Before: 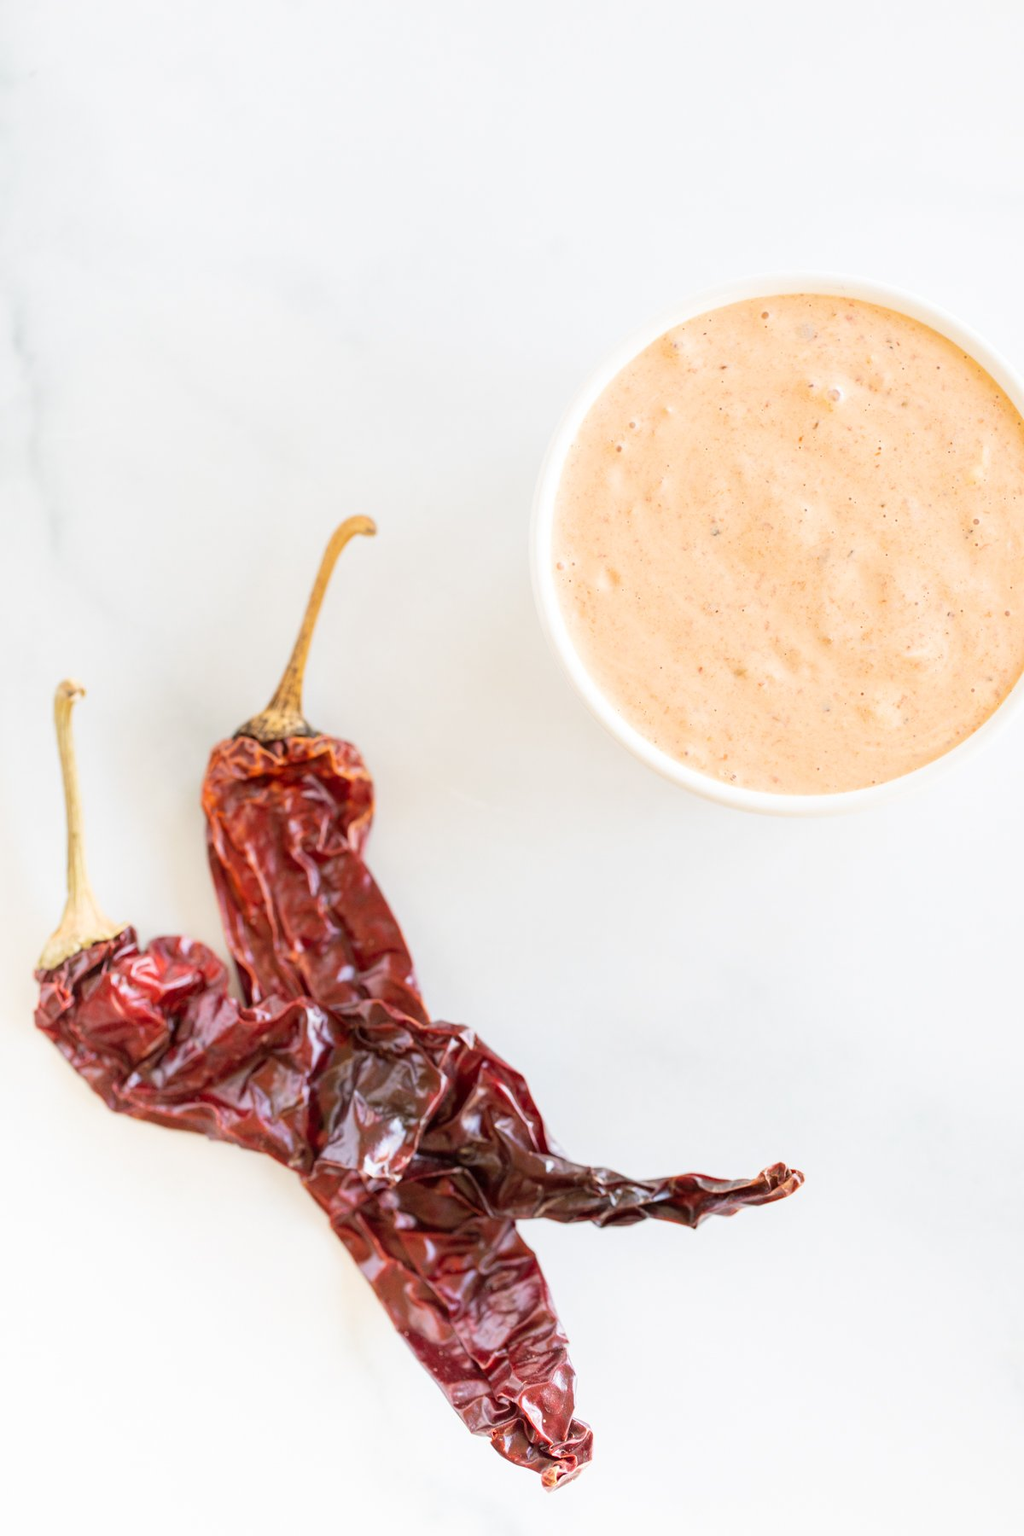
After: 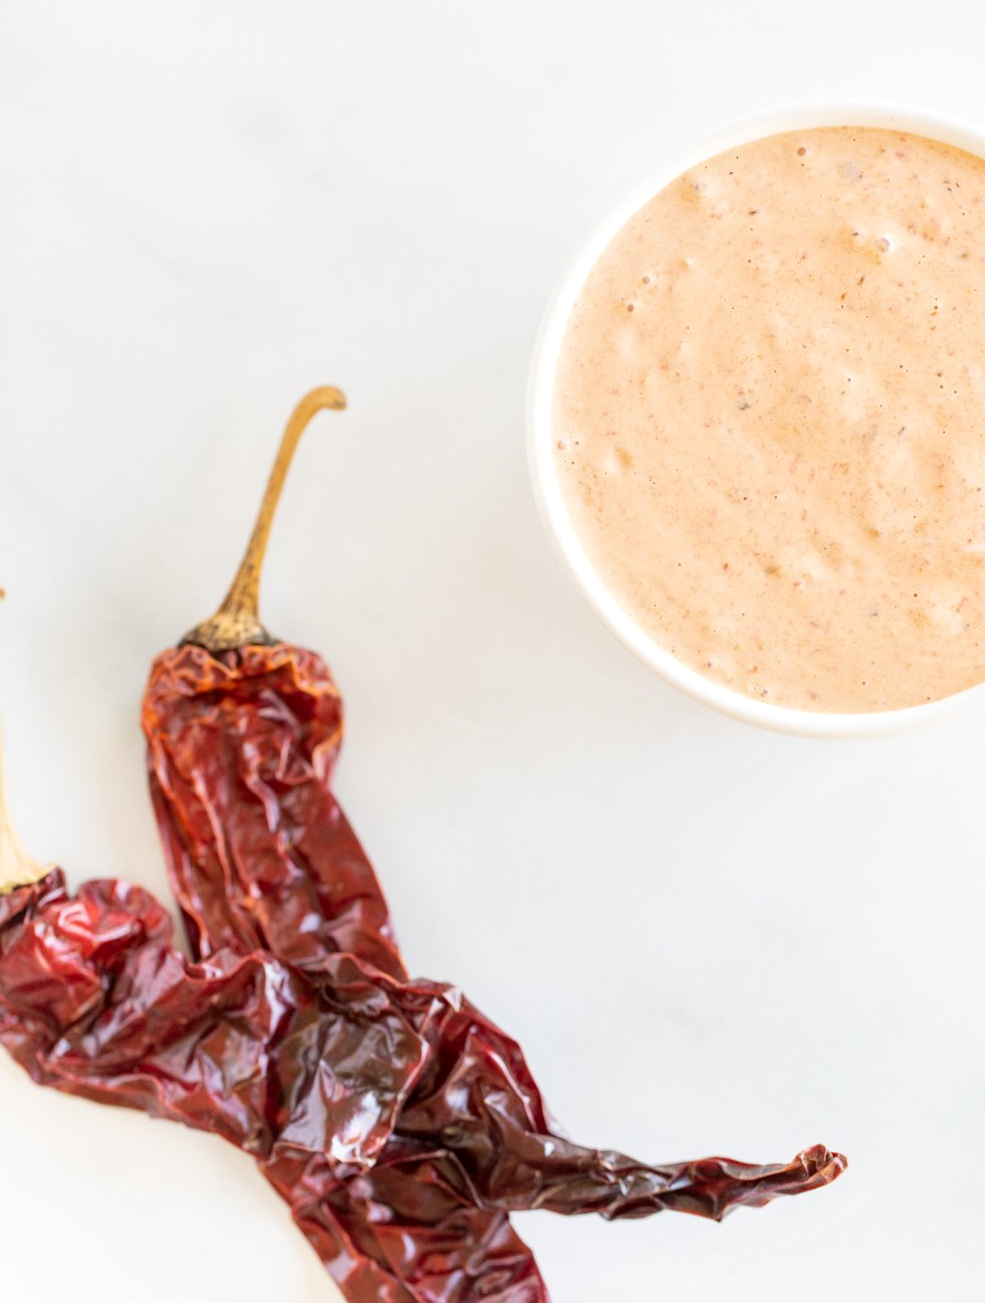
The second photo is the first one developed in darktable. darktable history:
crop: left 7.924%, top 12.127%, right 9.919%, bottom 15.478%
local contrast: mode bilateral grid, contrast 21, coarseness 50, detail 119%, midtone range 0.2
